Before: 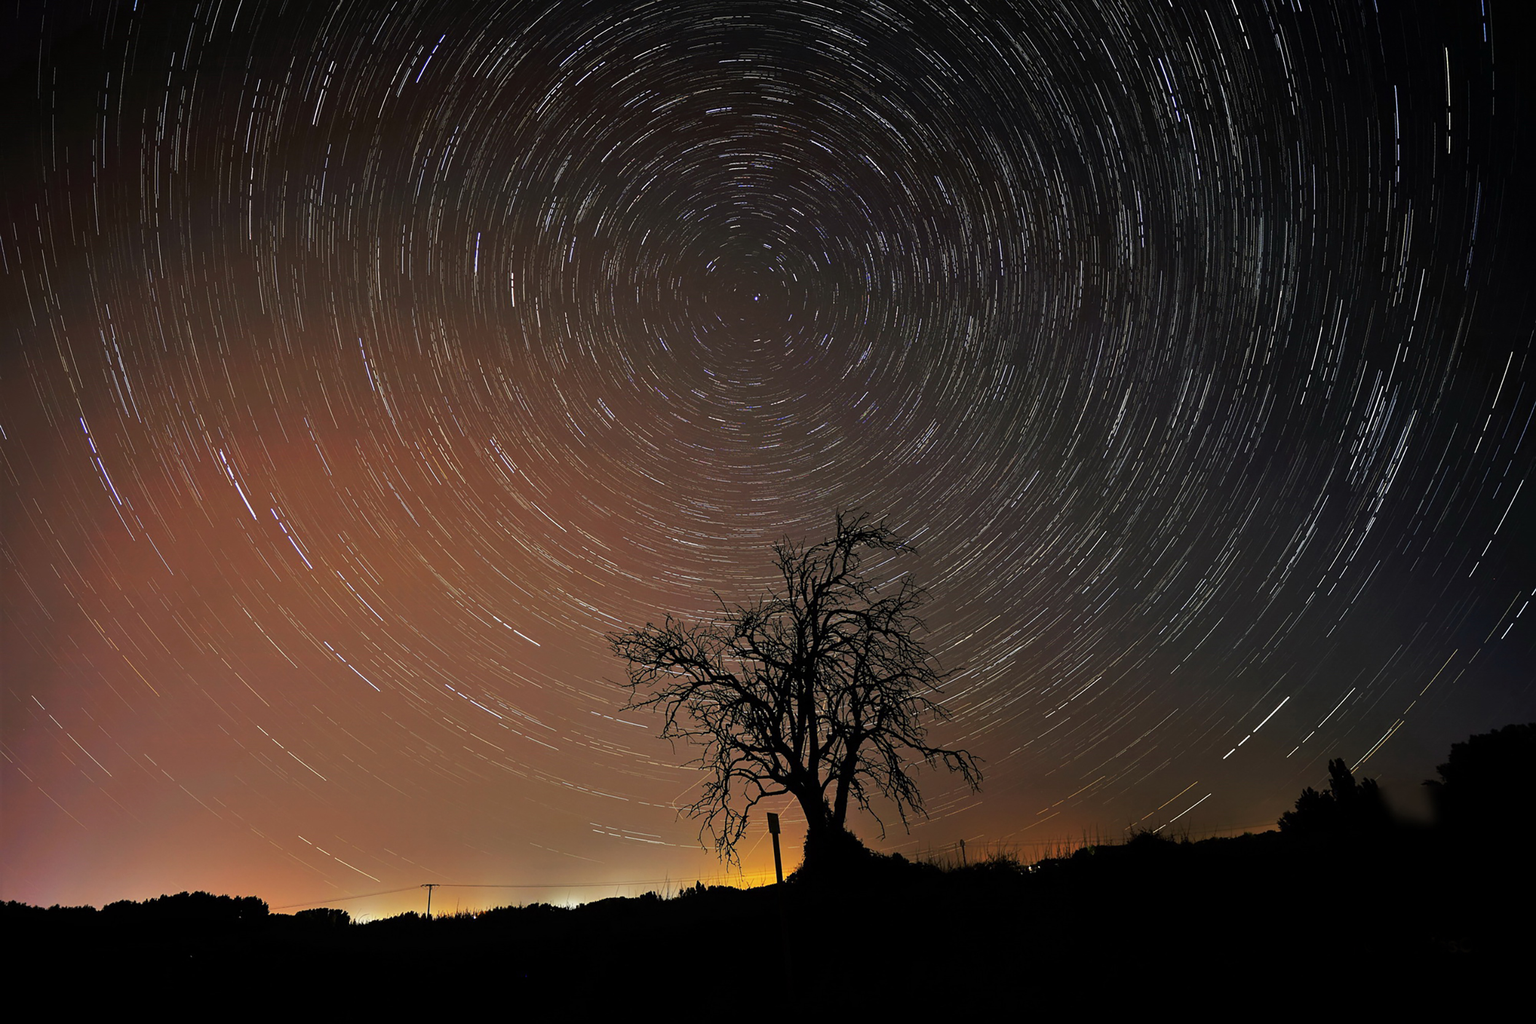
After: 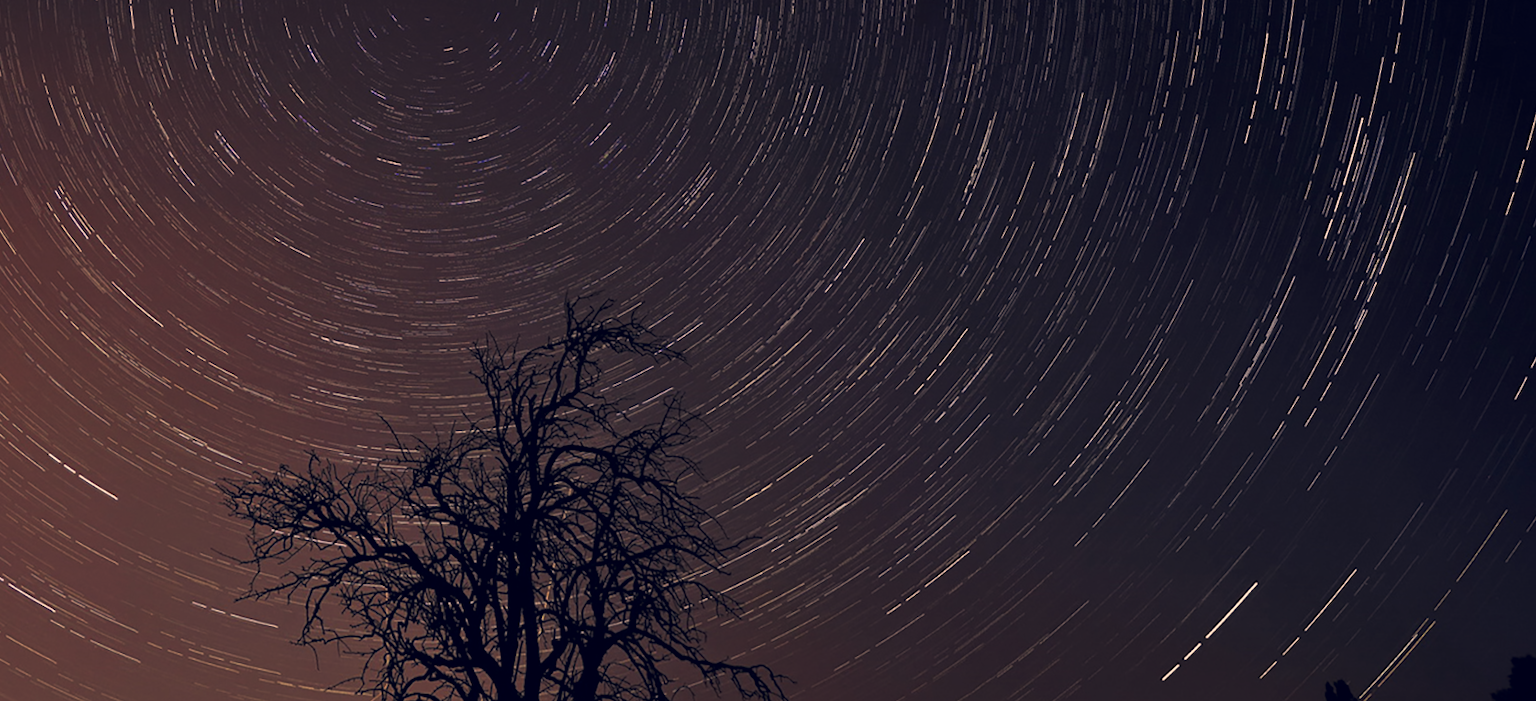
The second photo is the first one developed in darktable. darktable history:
color correction: highlights a* 19.59, highlights b* 27.49, shadows a* 3.46, shadows b* -17.28, saturation 0.73
exposure: compensate highlight preservation false
crop and rotate: left 27.938%, top 27.046%, bottom 27.046%
white balance: red 1, blue 1
rotate and perspective: rotation 0.215°, lens shift (vertical) -0.139, crop left 0.069, crop right 0.939, crop top 0.002, crop bottom 0.996
tone curve: curves: ch0 [(0, 0) (0.536, 0.402) (1, 1)], preserve colors none
